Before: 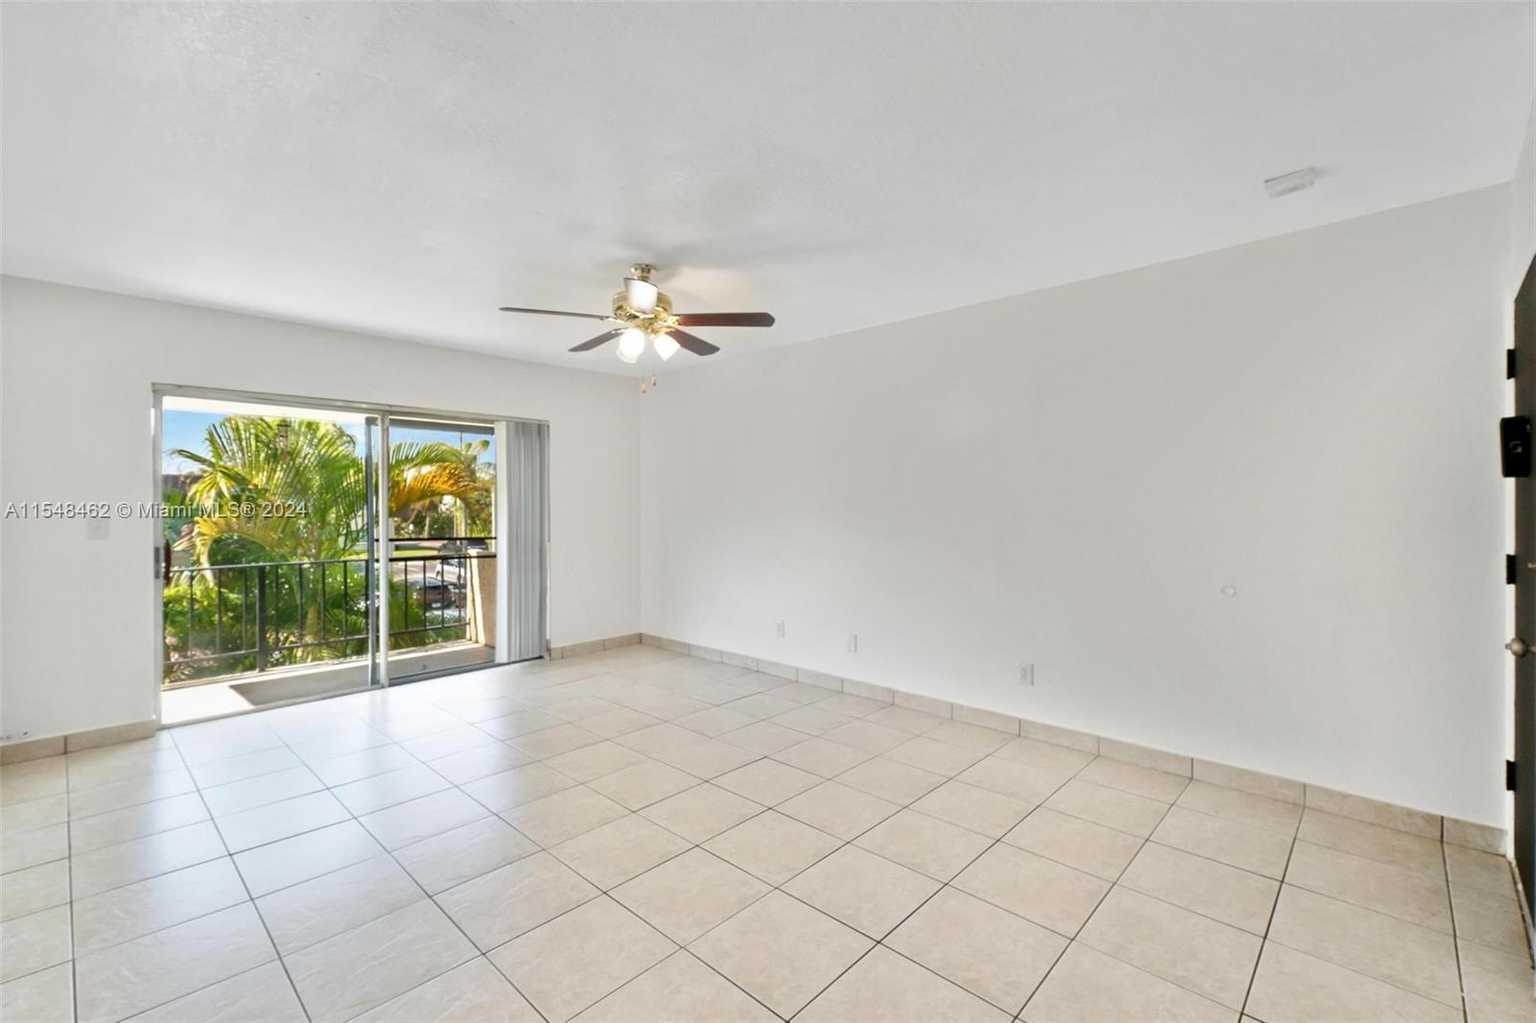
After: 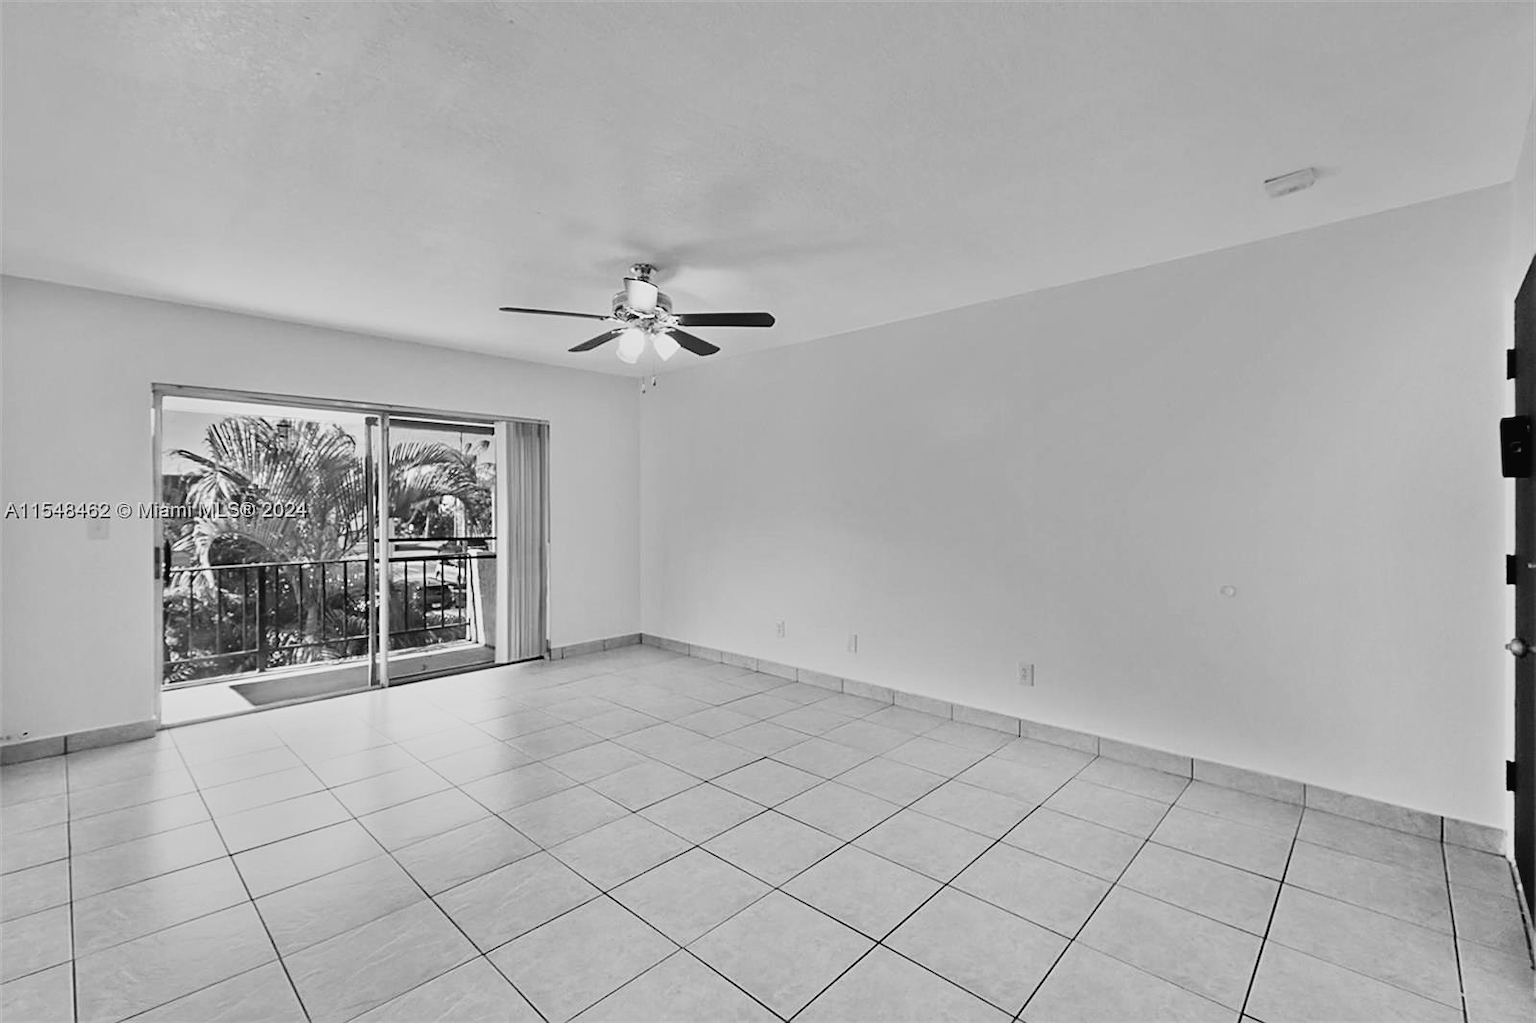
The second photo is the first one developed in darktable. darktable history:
monochrome: a 26.22, b 42.67, size 0.8
tone curve: curves: ch0 [(0, 0.023) (0.104, 0.058) (0.21, 0.162) (0.469, 0.524) (0.579, 0.65) (0.725, 0.8) (0.858, 0.903) (1, 0.974)]; ch1 [(0, 0) (0.414, 0.395) (0.447, 0.447) (0.502, 0.501) (0.521, 0.512) (0.57, 0.563) (0.618, 0.61) (0.654, 0.642) (1, 1)]; ch2 [(0, 0) (0.356, 0.408) (0.437, 0.453) (0.492, 0.485) (0.524, 0.508) (0.566, 0.567) (0.595, 0.604) (1, 1)], color space Lab, independent channels, preserve colors none
sharpen: on, module defaults
shadows and highlights: low approximation 0.01, soften with gaussian
